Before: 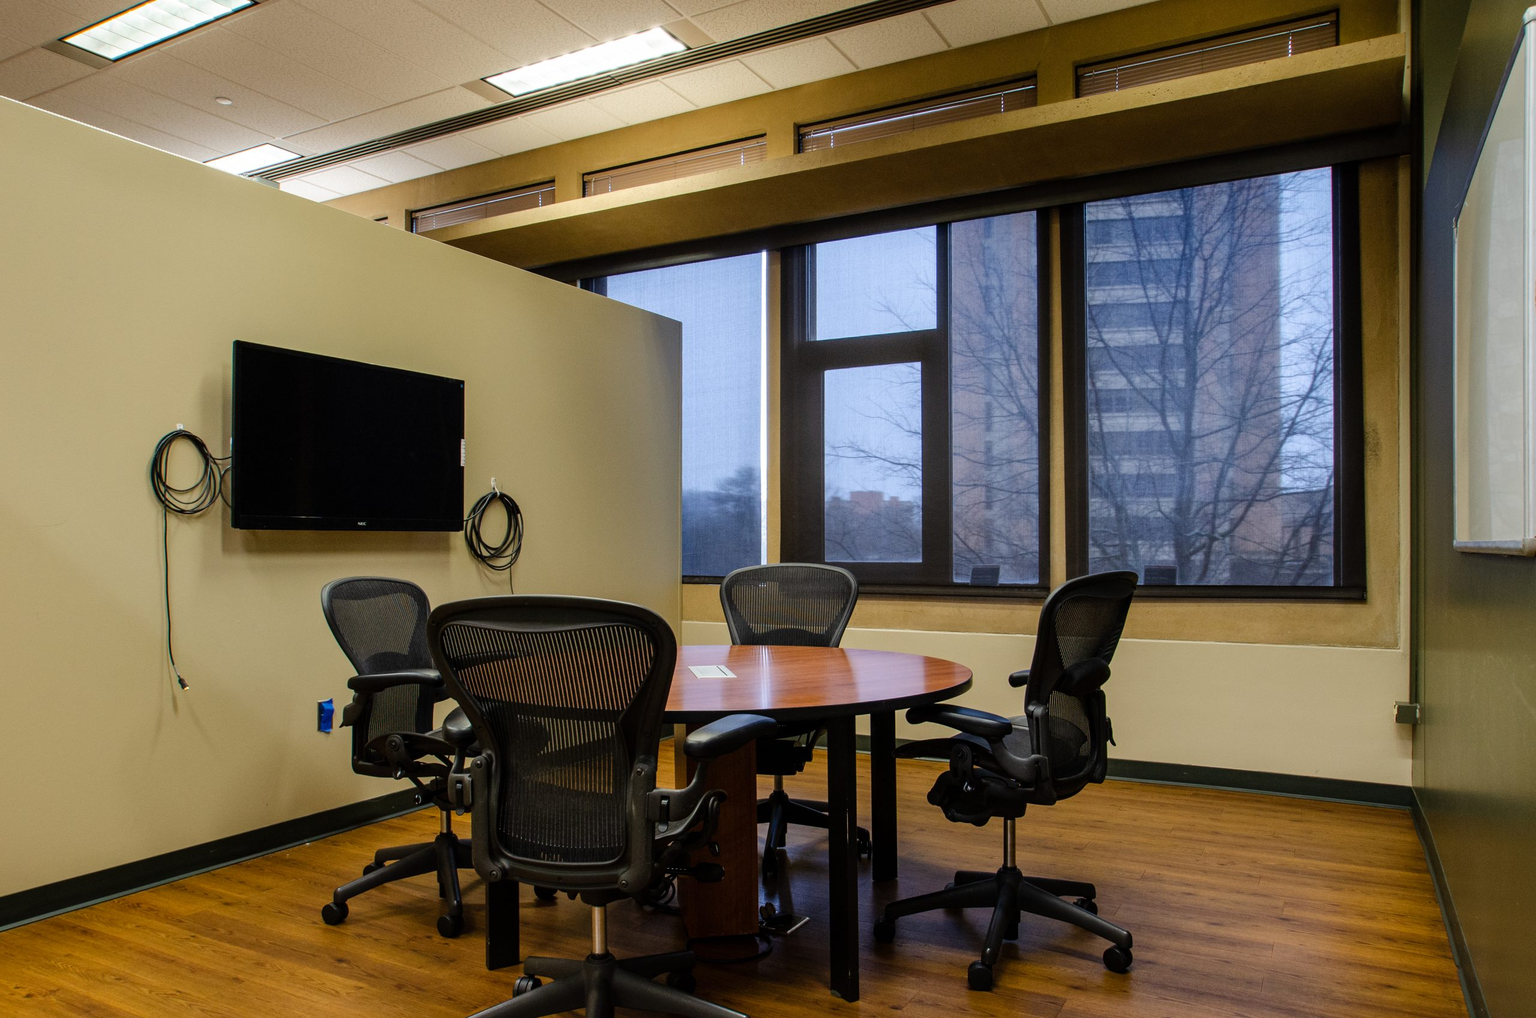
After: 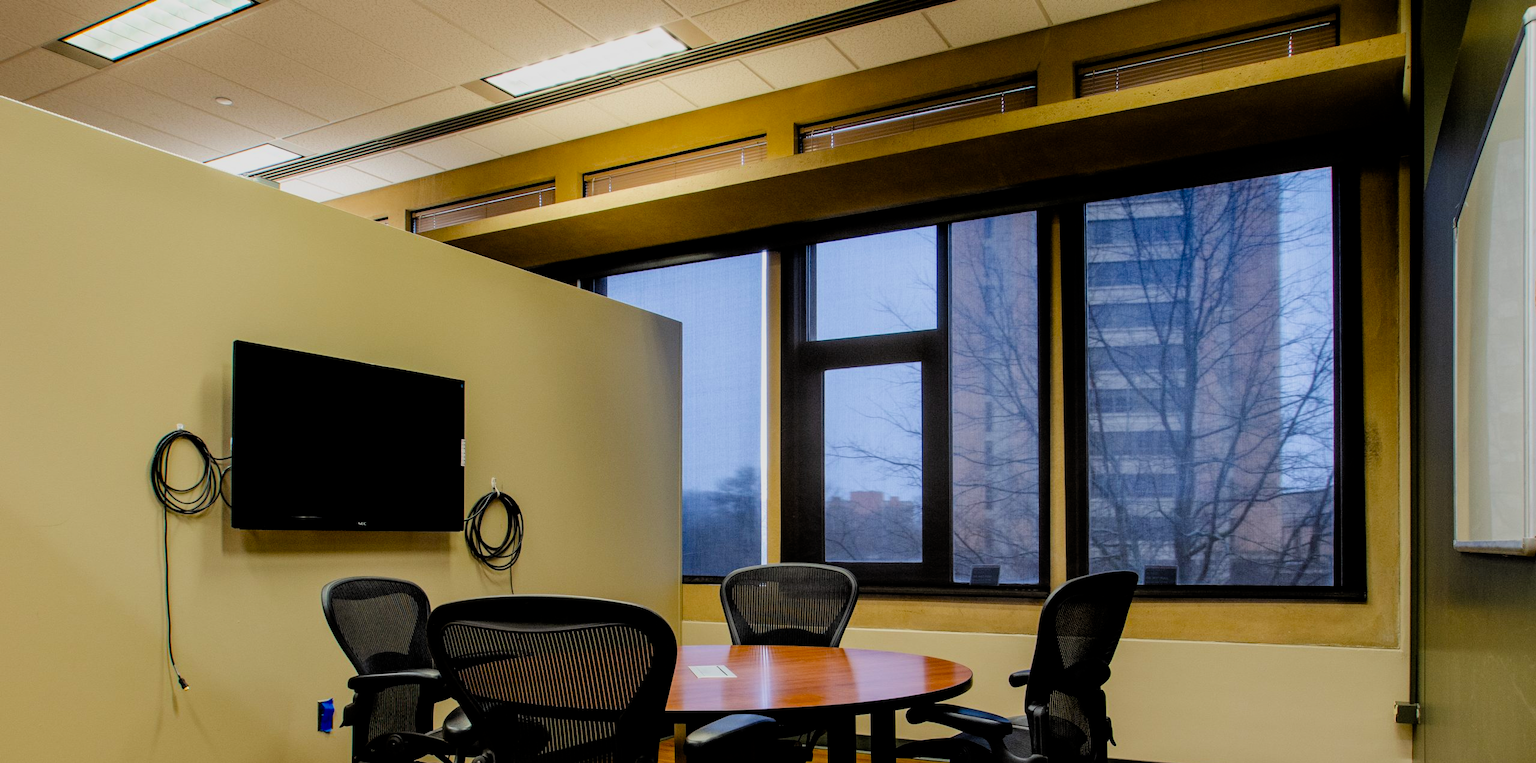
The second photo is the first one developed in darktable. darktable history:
crop: bottom 24.988%
filmic rgb: black relative exposure -7.75 EV, white relative exposure 4.4 EV, threshold 3 EV, target black luminance 0%, hardness 3.76, latitude 50.51%, contrast 1.074, highlights saturation mix 10%, shadows ↔ highlights balance -0.22%, color science v4 (2020), enable highlight reconstruction true
